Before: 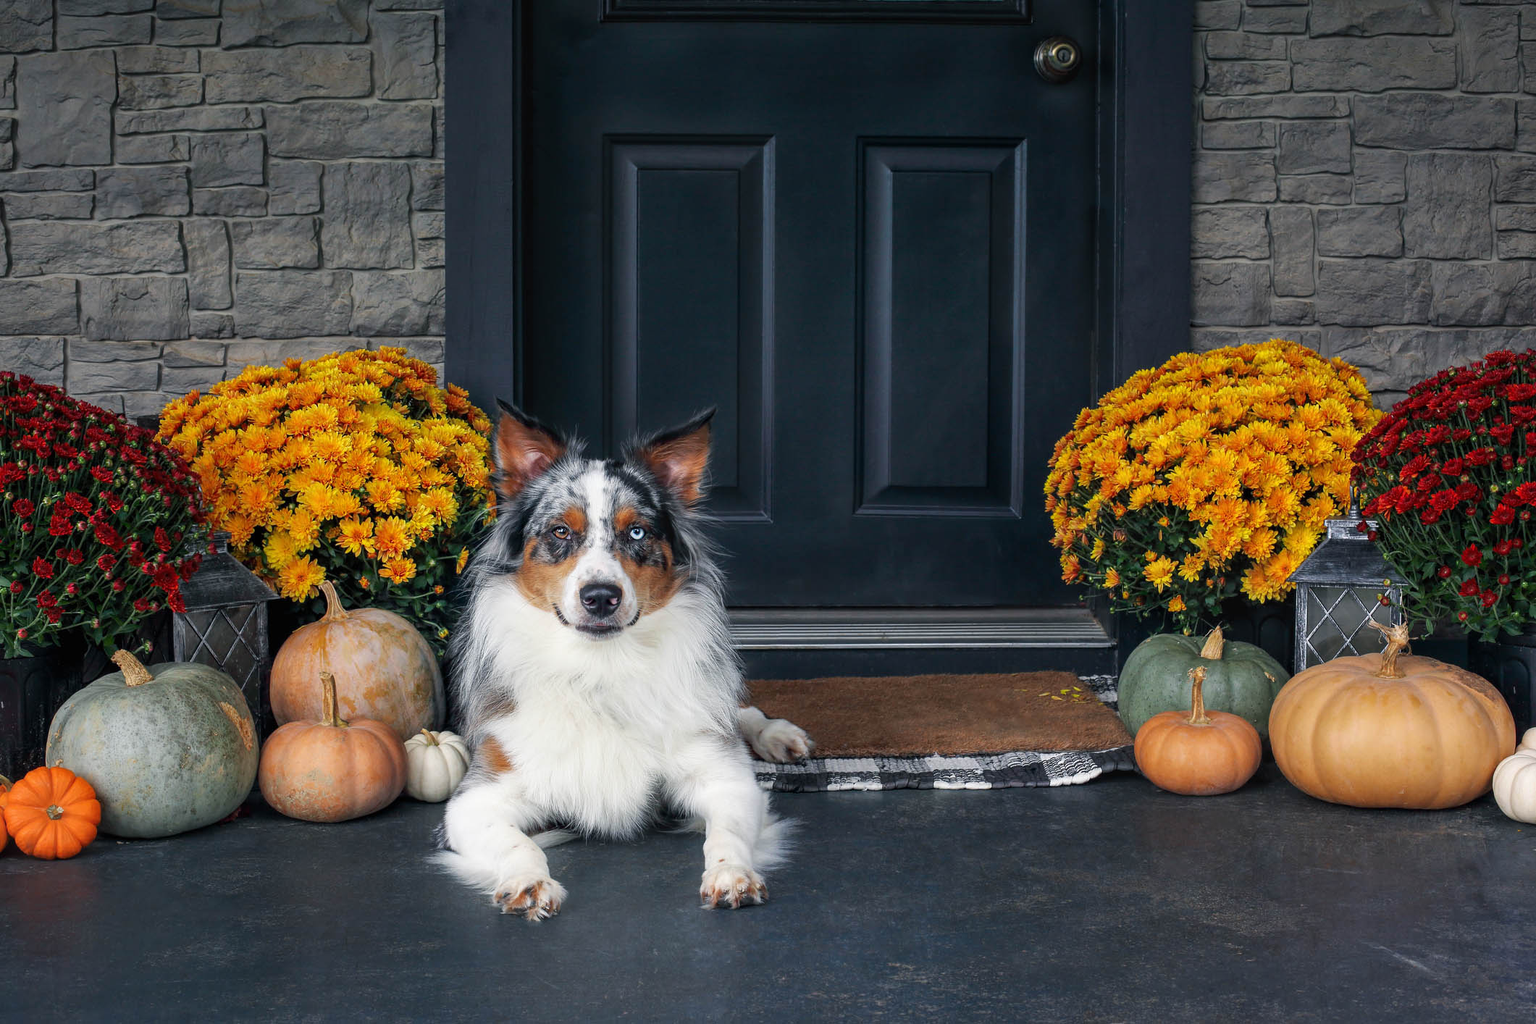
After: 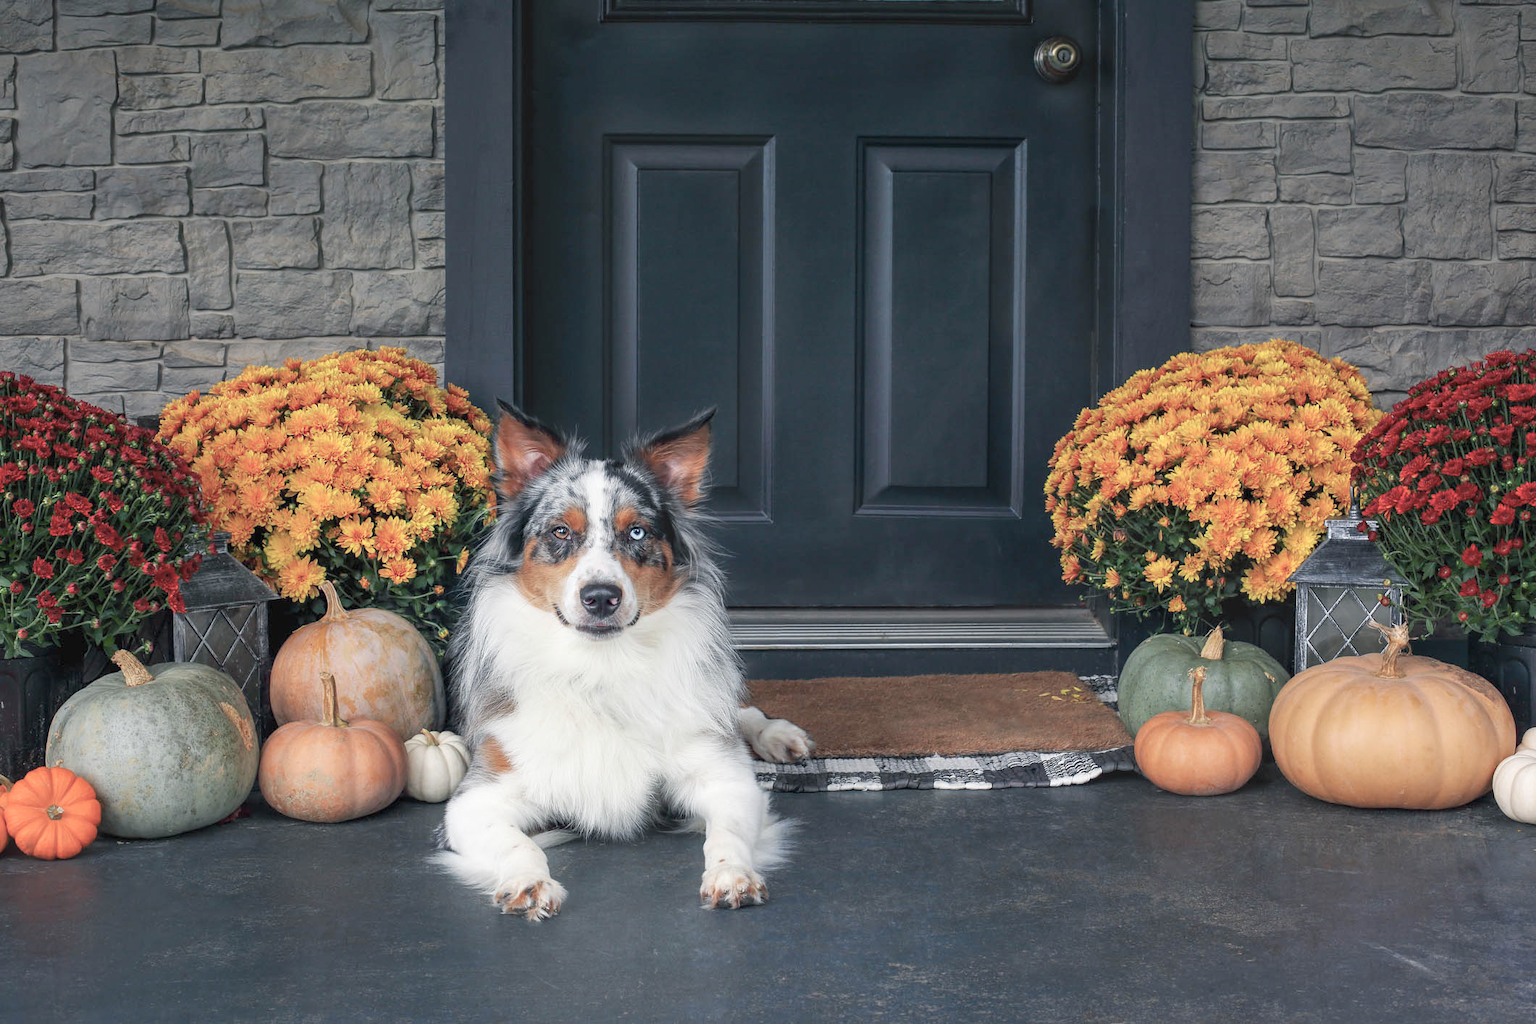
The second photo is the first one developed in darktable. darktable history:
contrast brightness saturation: saturation -0.05
color balance rgb: perceptual saturation grading › global saturation -27.94%, hue shift -2.27°, contrast -21.26%
exposure: black level correction 0, exposure 0.7 EV, compensate exposure bias true, compensate highlight preservation false
